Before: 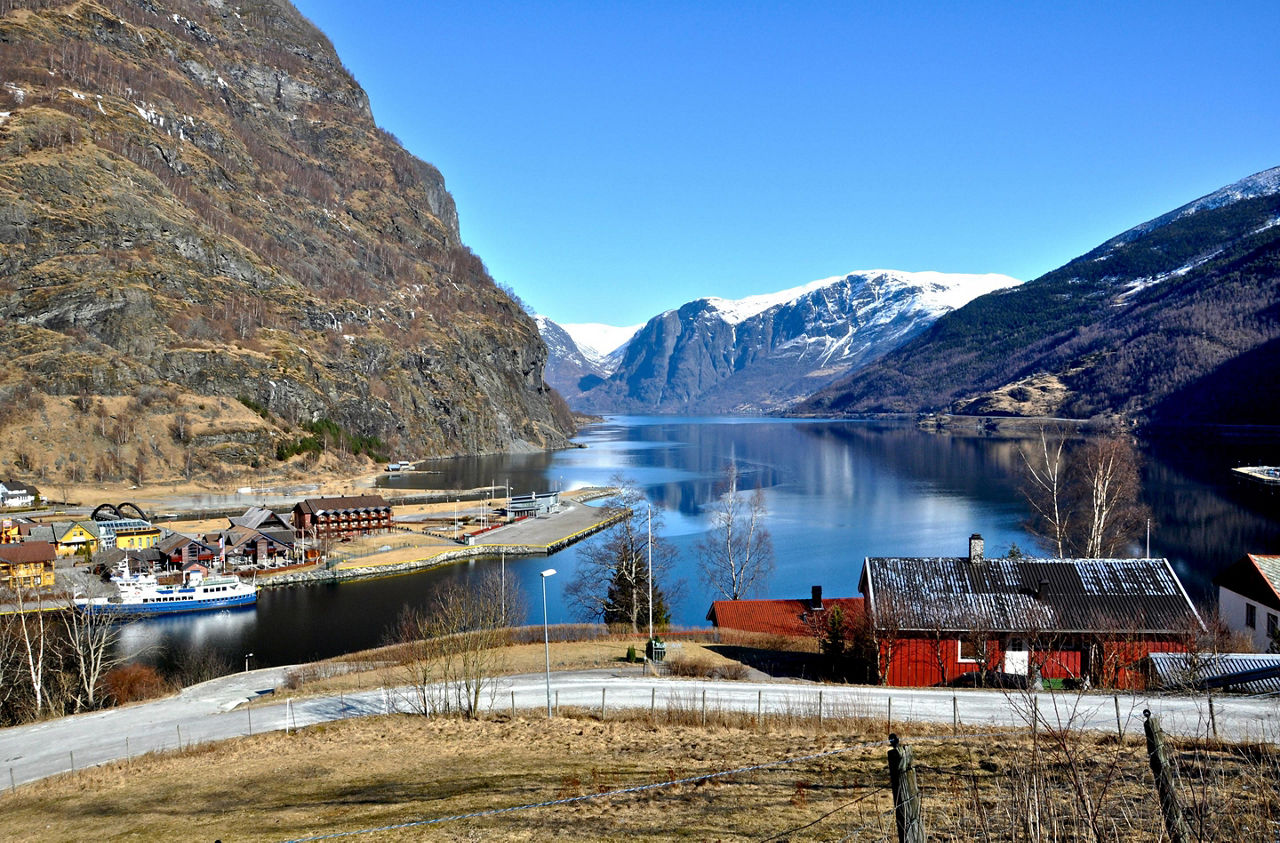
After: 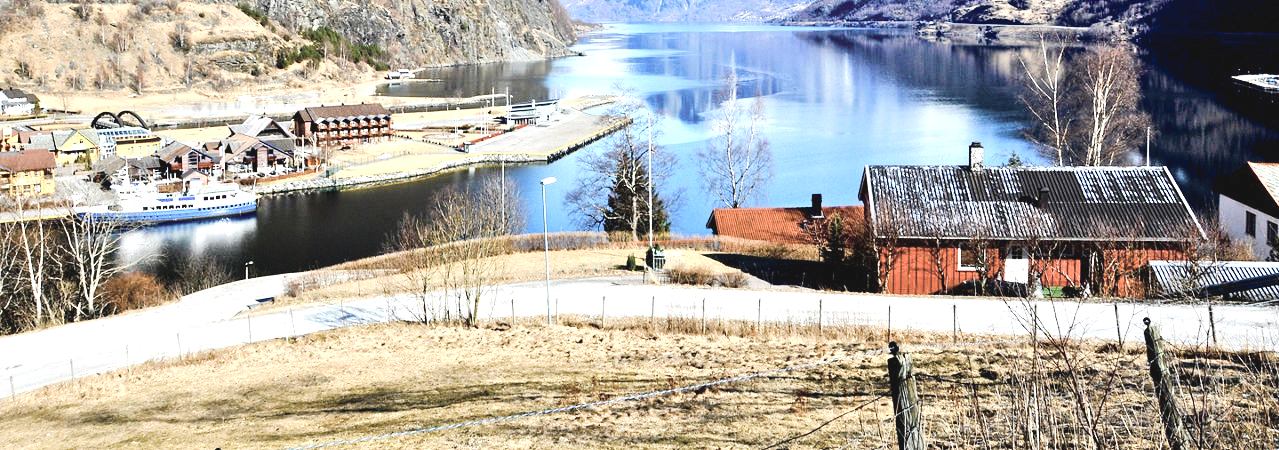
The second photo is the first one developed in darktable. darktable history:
exposure: exposure 0.719 EV, compensate exposure bias true, compensate highlight preservation false
shadows and highlights: shadows 25.98, highlights -26.2
color zones: curves: ch0 [(0, 0.5) (0.143, 0.5) (0.286, 0.5) (0.429, 0.5) (0.571, 0.5) (0.714, 0.476) (0.857, 0.5) (1, 0.5)]; ch2 [(0, 0.5) (0.143, 0.5) (0.286, 0.5) (0.429, 0.5) (0.571, 0.5) (0.714, 0.487) (0.857, 0.5) (1, 0.5)], mix -136.72%
tone equalizer: -8 EV -0.727 EV, -7 EV -0.723 EV, -6 EV -0.597 EV, -5 EV -0.379 EV, -3 EV 0.399 EV, -2 EV 0.6 EV, -1 EV 0.677 EV, +0 EV 0.749 EV, edges refinement/feathering 500, mask exposure compensation -1.57 EV, preserve details no
crop and rotate: top 46.583%, right 0.02%
color balance rgb: power › hue 313.07°, linear chroma grading › global chroma 42.192%, perceptual saturation grading › global saturation 20%, perceptual saturation grading › highlights -50.102%, perceptual saturation grading › shadows 30.763%
tone curve: curves: ch0 [(0, 0.049) (0.175, 0.178) (0.466, 0.498) (0.715, 0.767) (0.819, 0.851) (1, 0.961)]; ch1 [(0, 0) (0.437, 0.398) (0.476, 0.466) (0.505, 0.505) (0.534, 0.544) (0.595, 0.608) (0.641, 0.643) (1, 1)]; ch2 [(0, 0) (0.359, 0.379) (0.437, 0.44) (0.489, 0.495) (0.518, 0.537) (0.579, 0.579) (1, 1)], color space Lab, linked channels, preserve colors none
contrast brightness saturation: brightness 0.186, saturation -0.496
